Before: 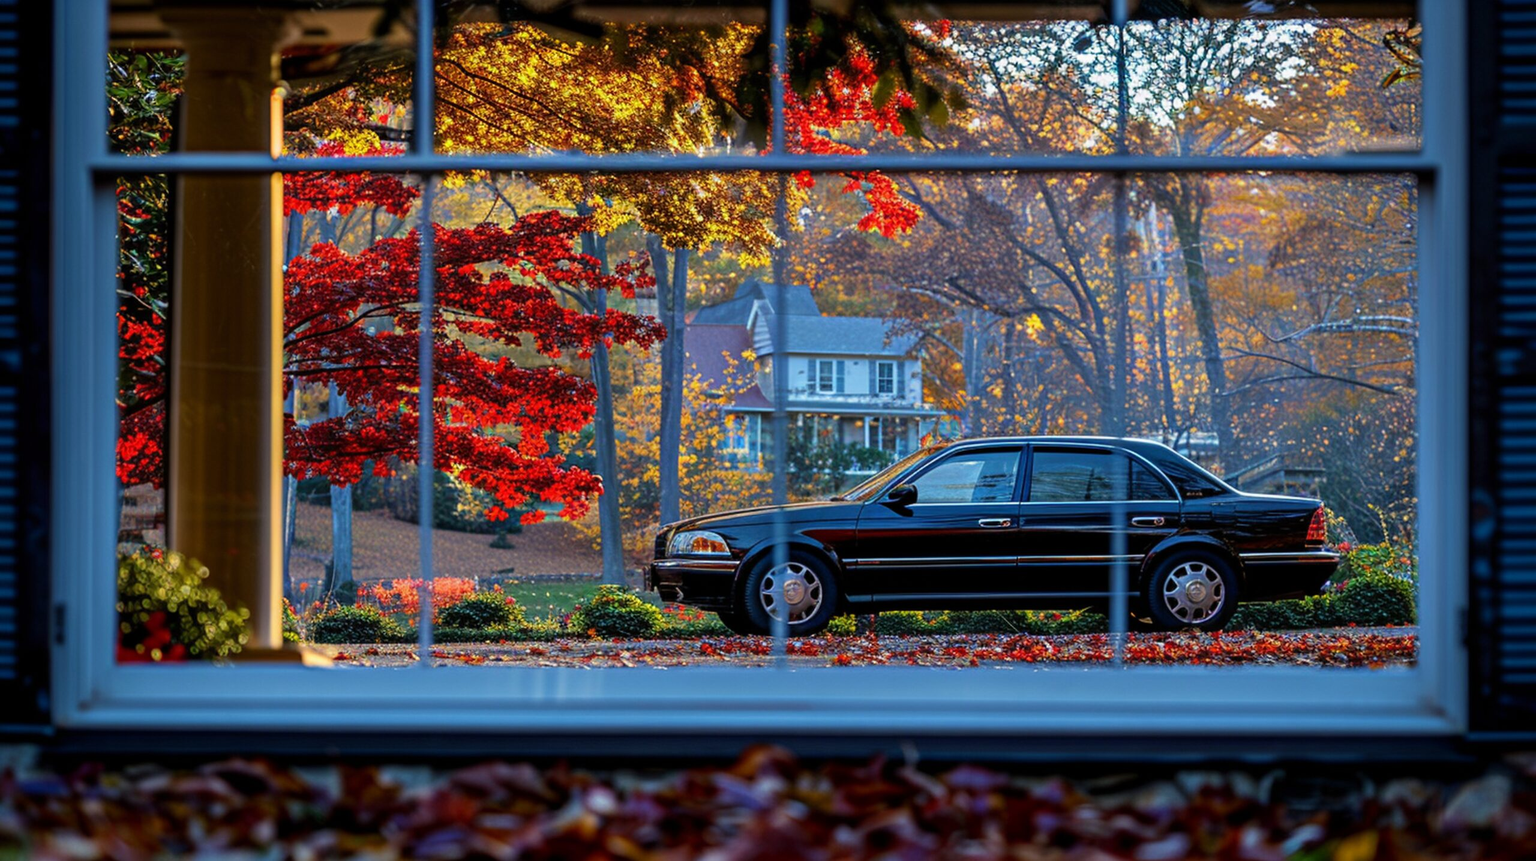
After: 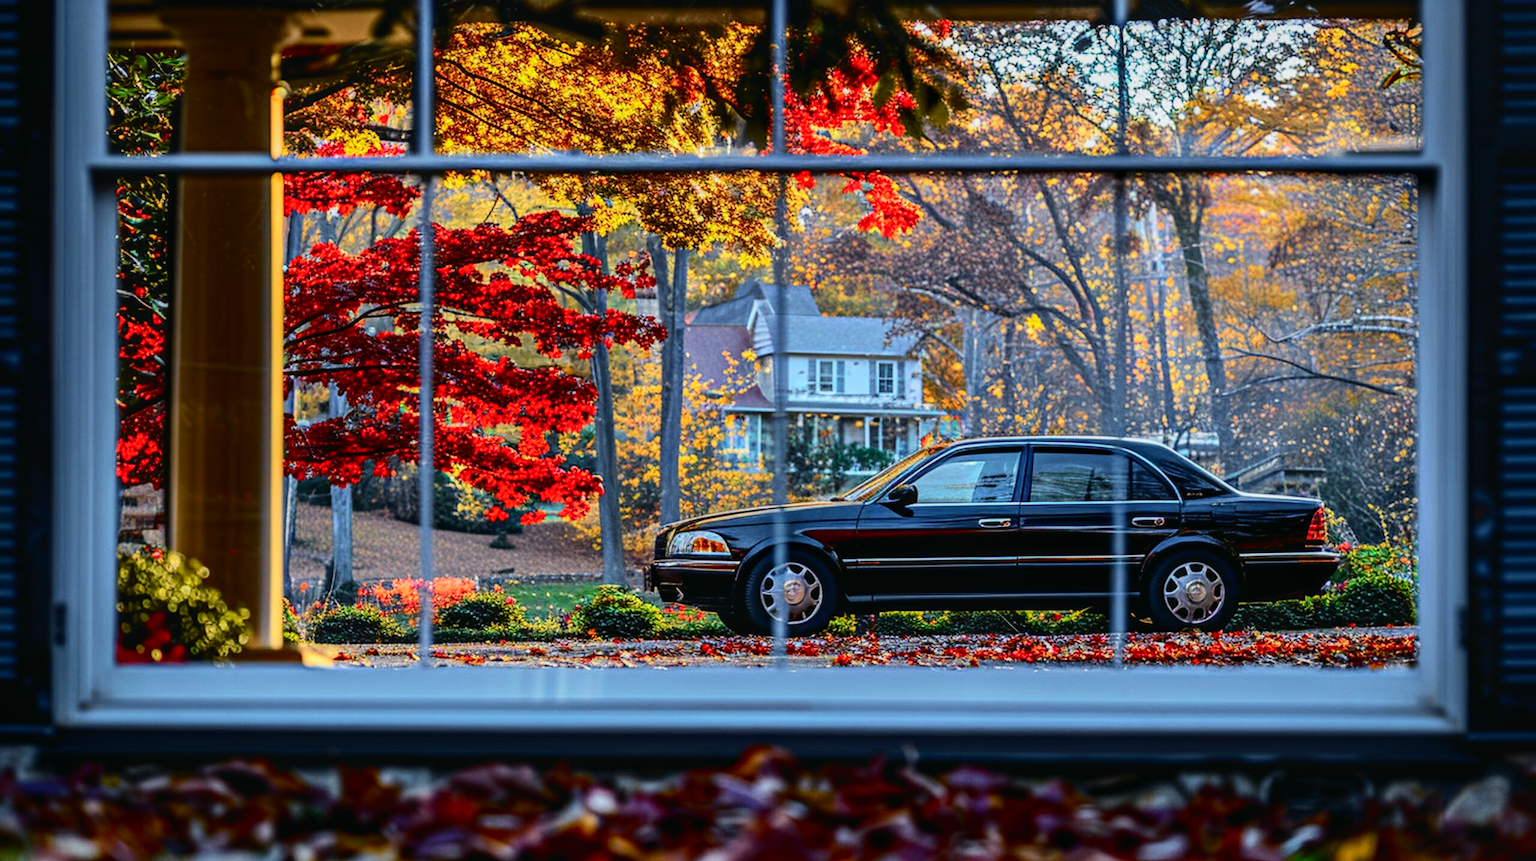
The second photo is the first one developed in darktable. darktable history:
tone curve: curves: ch0 [(0, 0.03) (0.113, 0.087) (0.207, 0.184) (0.515, 0.612) (0.712, 0.793) (1, 0.946)]; ch1 [(0, 0) (0.172, 0.123) (0.317, 0.279) (0.414, 0.382) (0.476, 0.479) (0.505, 0.498) (0.534, 0.534) (0.621, 0.65) (0.709, 0.764) (1, 1)]; ch2 [(0, 0) (0.411, 0.424) (0.505, 0.505) (0.521, 0.524) (0.537, 0.57) (0.65, 0.699) (1, 1)], color space Lab, independent channels, preserve colors none
local contrast: on, module defaults
